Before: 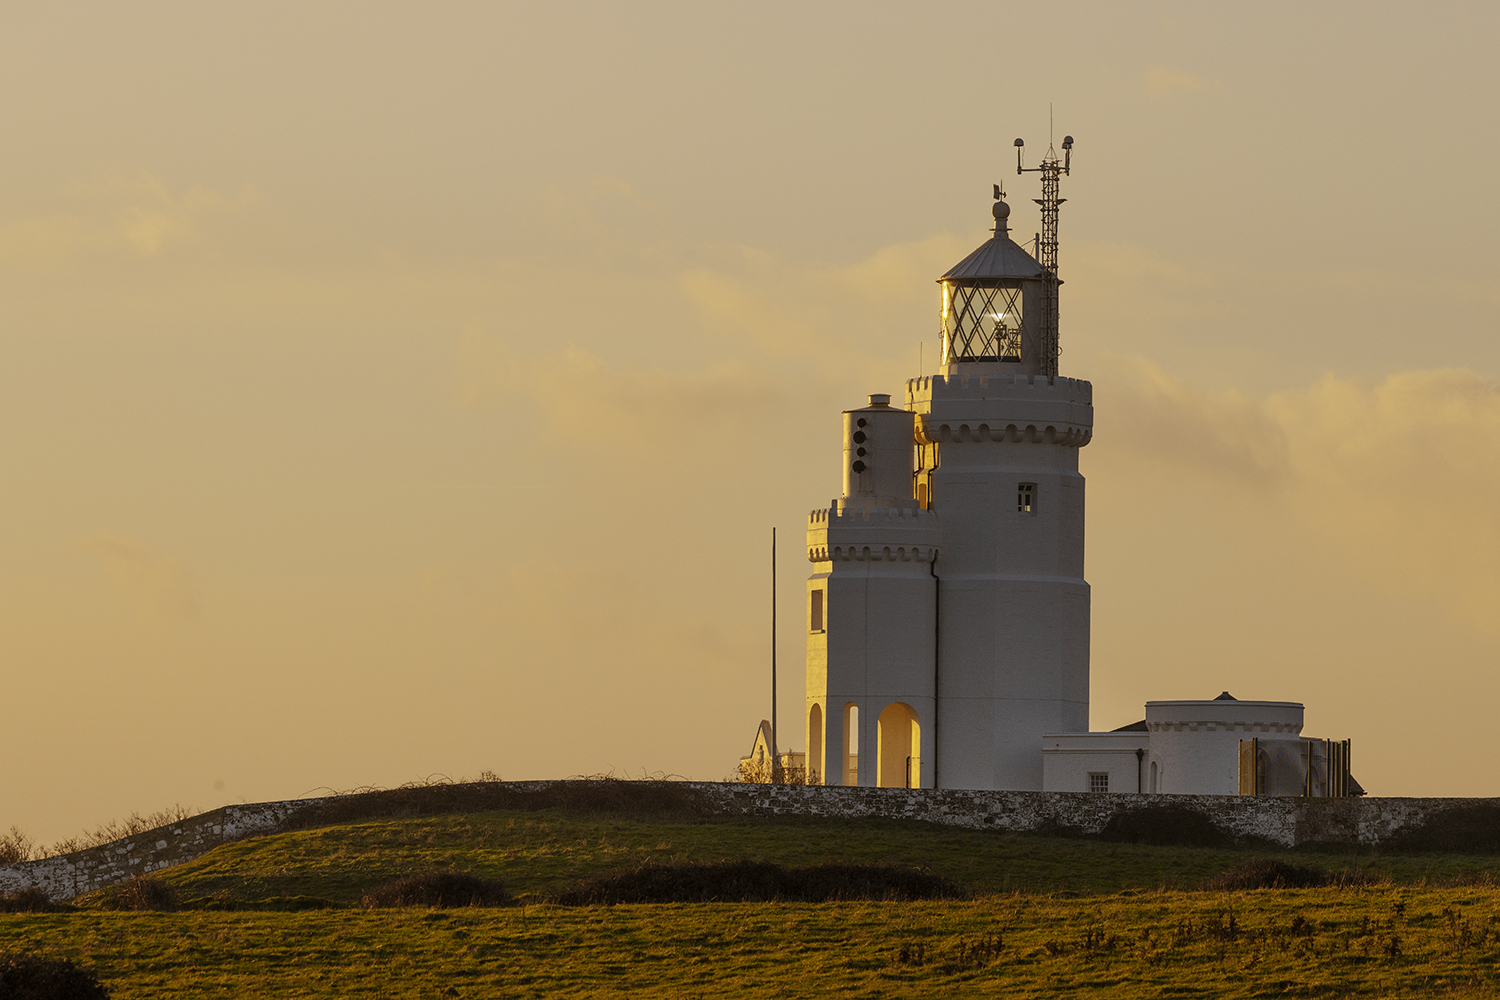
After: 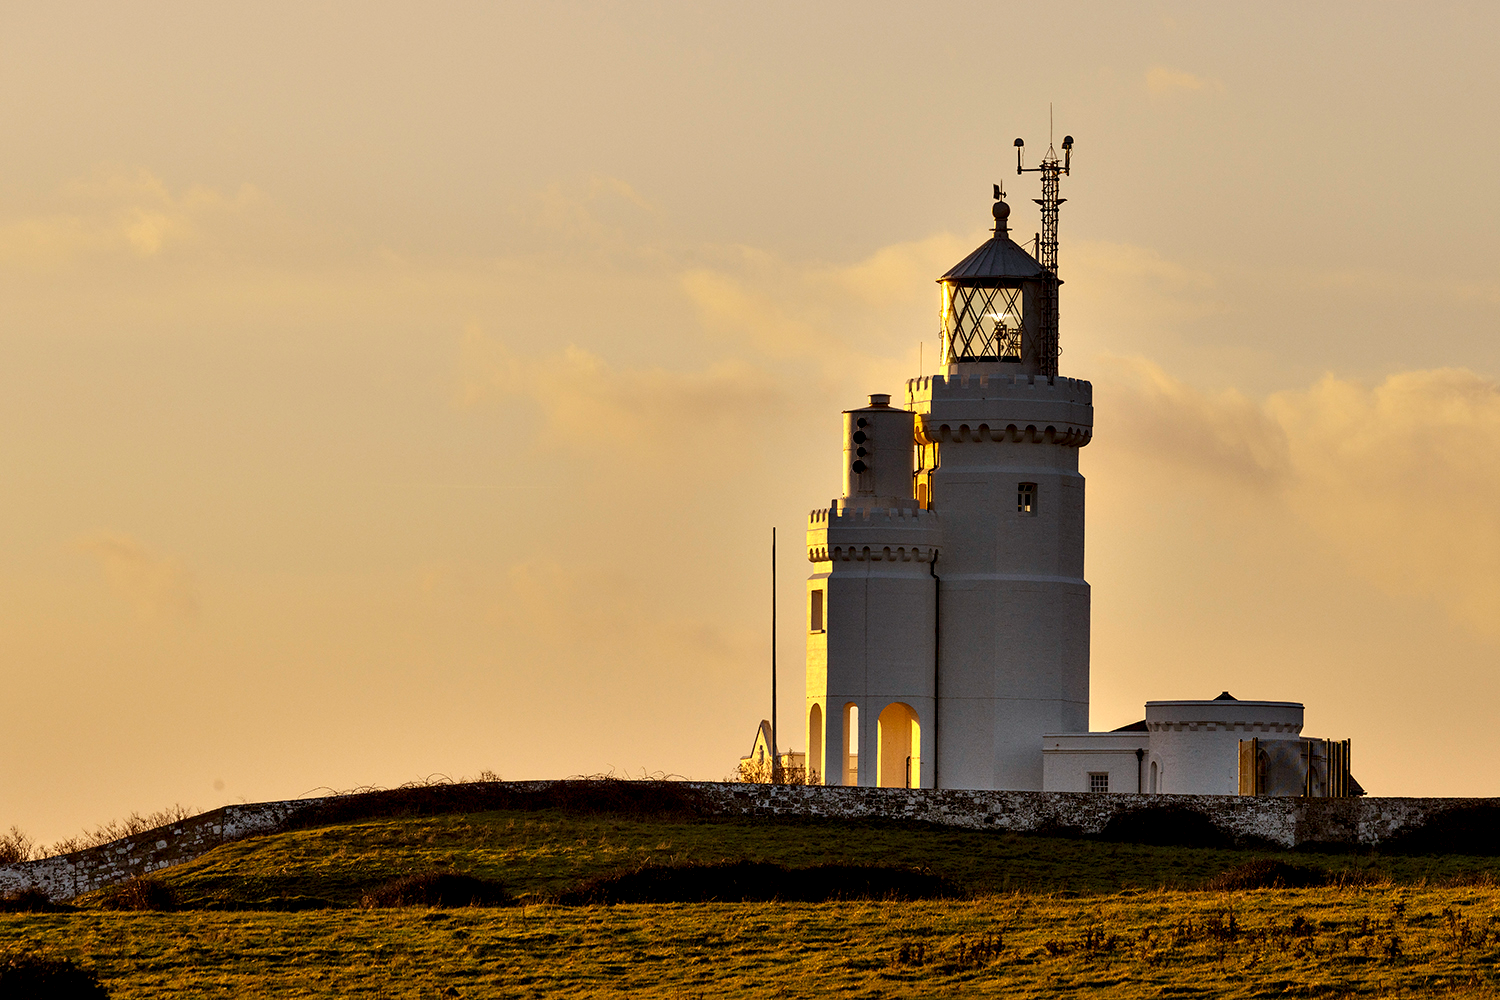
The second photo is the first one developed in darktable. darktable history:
contrast equalizer: octaves 7, y [[0.6 ×6], [0.55 ×6], [0 ×6], [0 ×6], [0 ×6]]
exposure: black level correction 0.001, exposure 0.192 EV, compensate highlight preservation false
